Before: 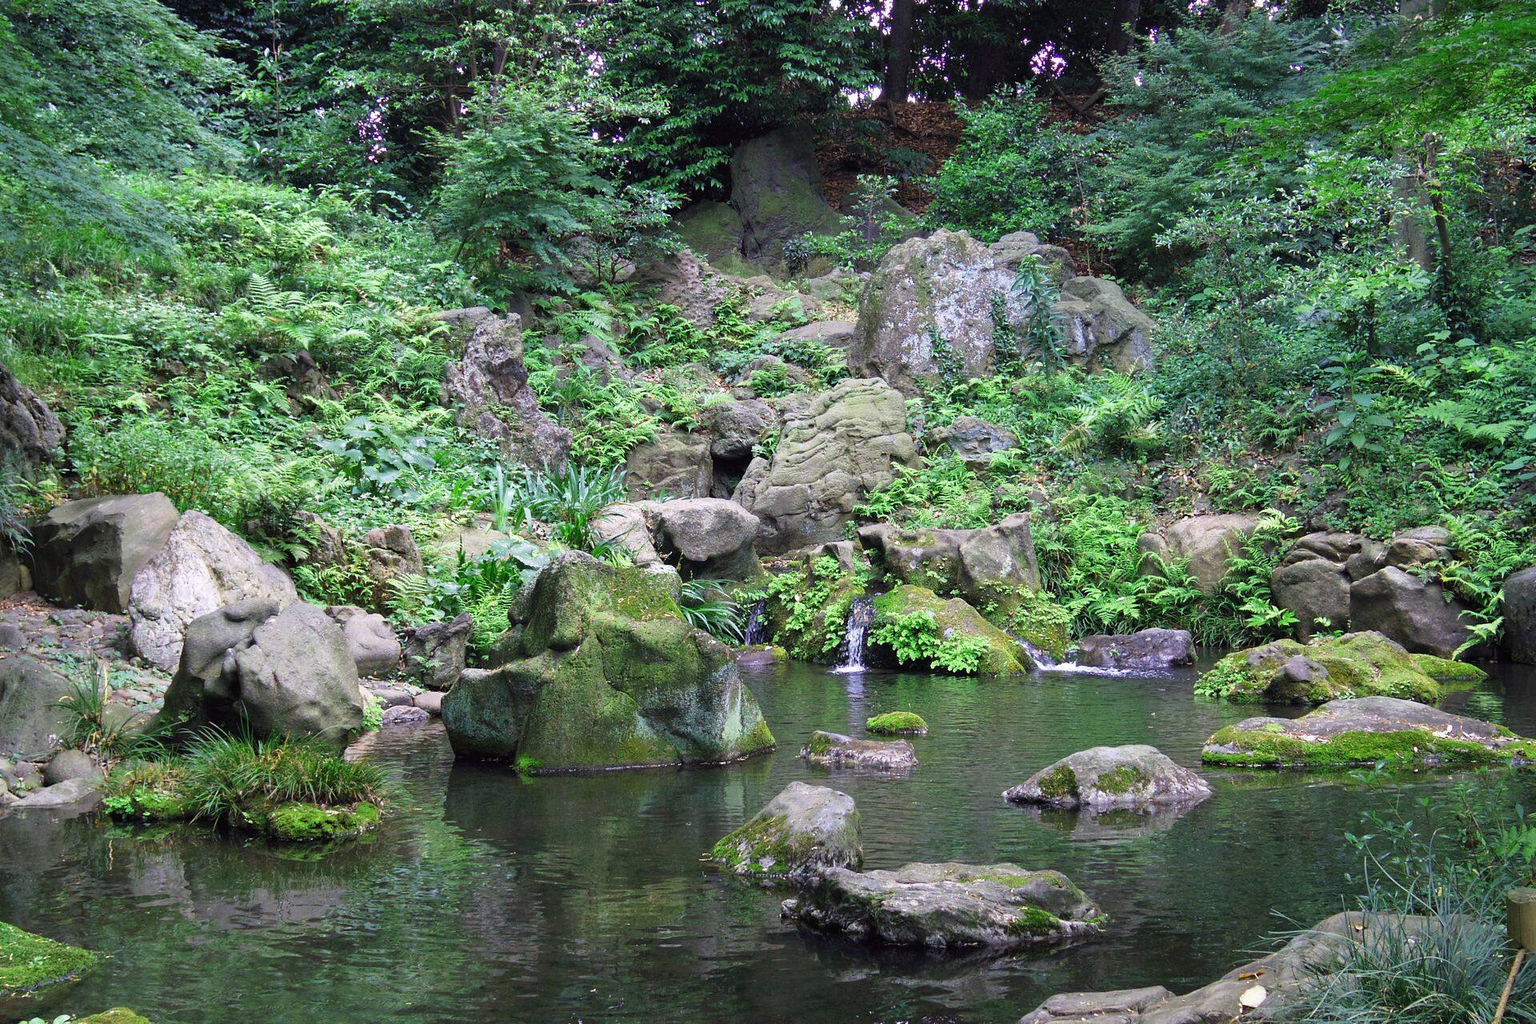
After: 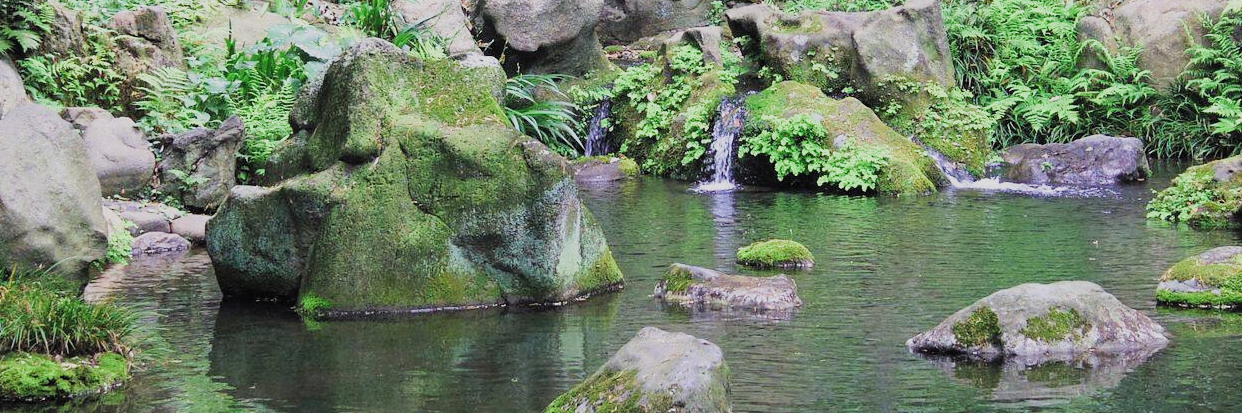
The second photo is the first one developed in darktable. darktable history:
crop: left 18.033%, top 50.795%, right 17.268%, bottom 16.92%
filmic rgb: black relative exposure -7.65 EV, white relative exposure 4.56 EV, hardness 3.61, color science v5 (2021), contrast in shadows safe, contrast in highlights safe
exposure: black level correction -0.002, exposure 0.546 EV, compensate exposure bias true, compensate highlight preservation false
